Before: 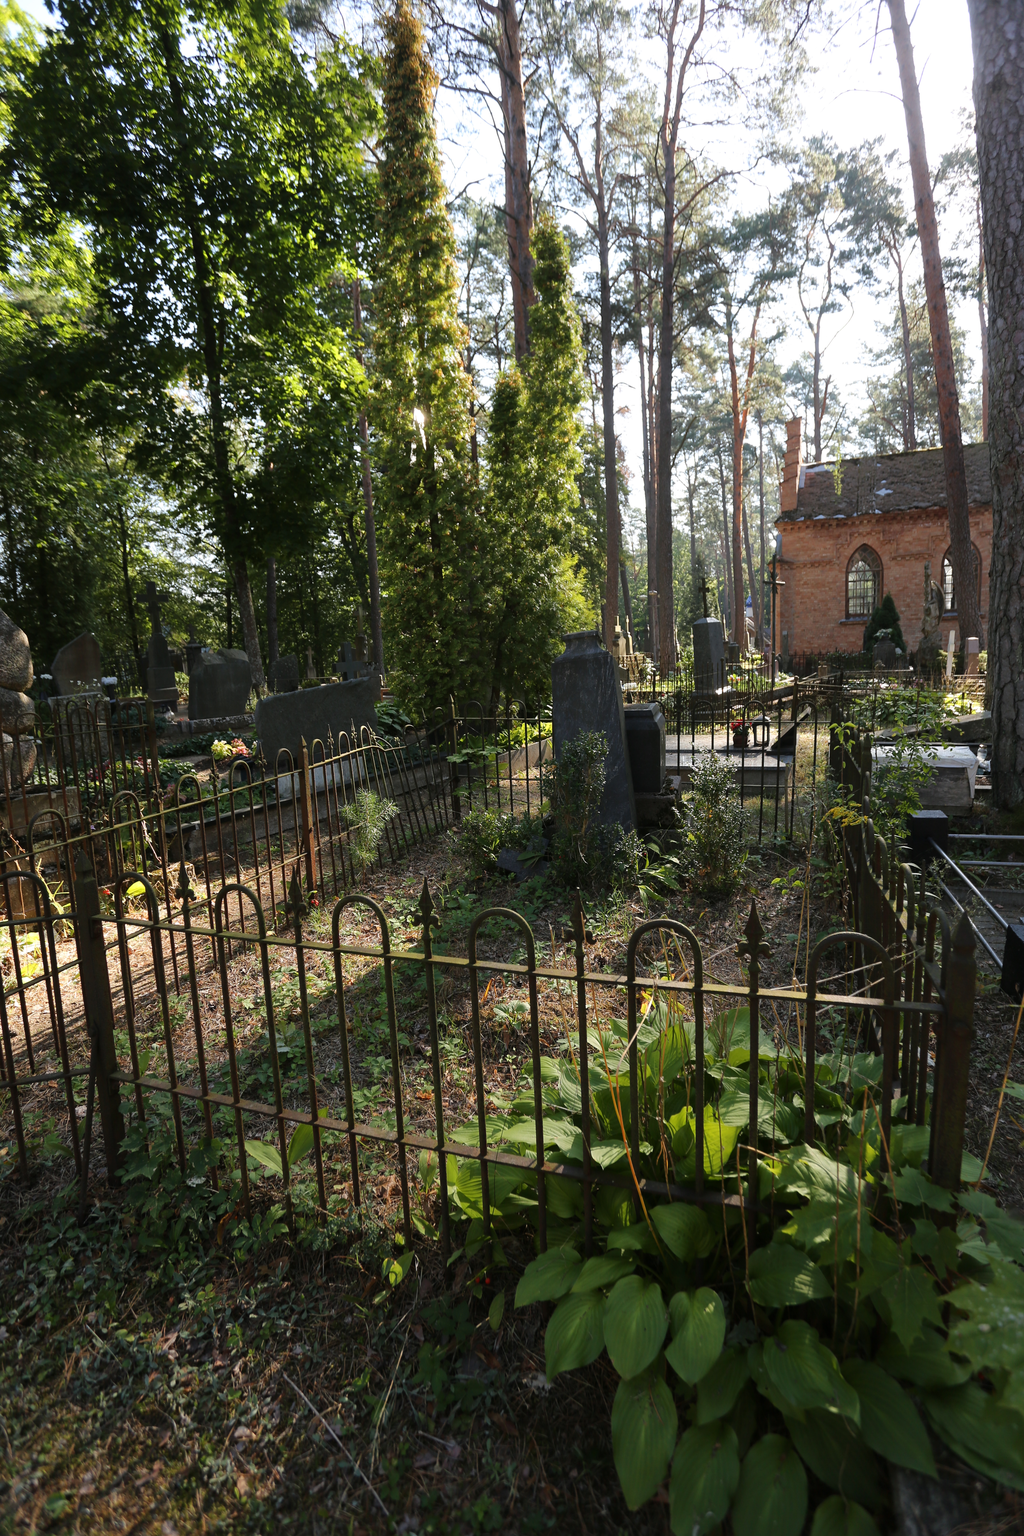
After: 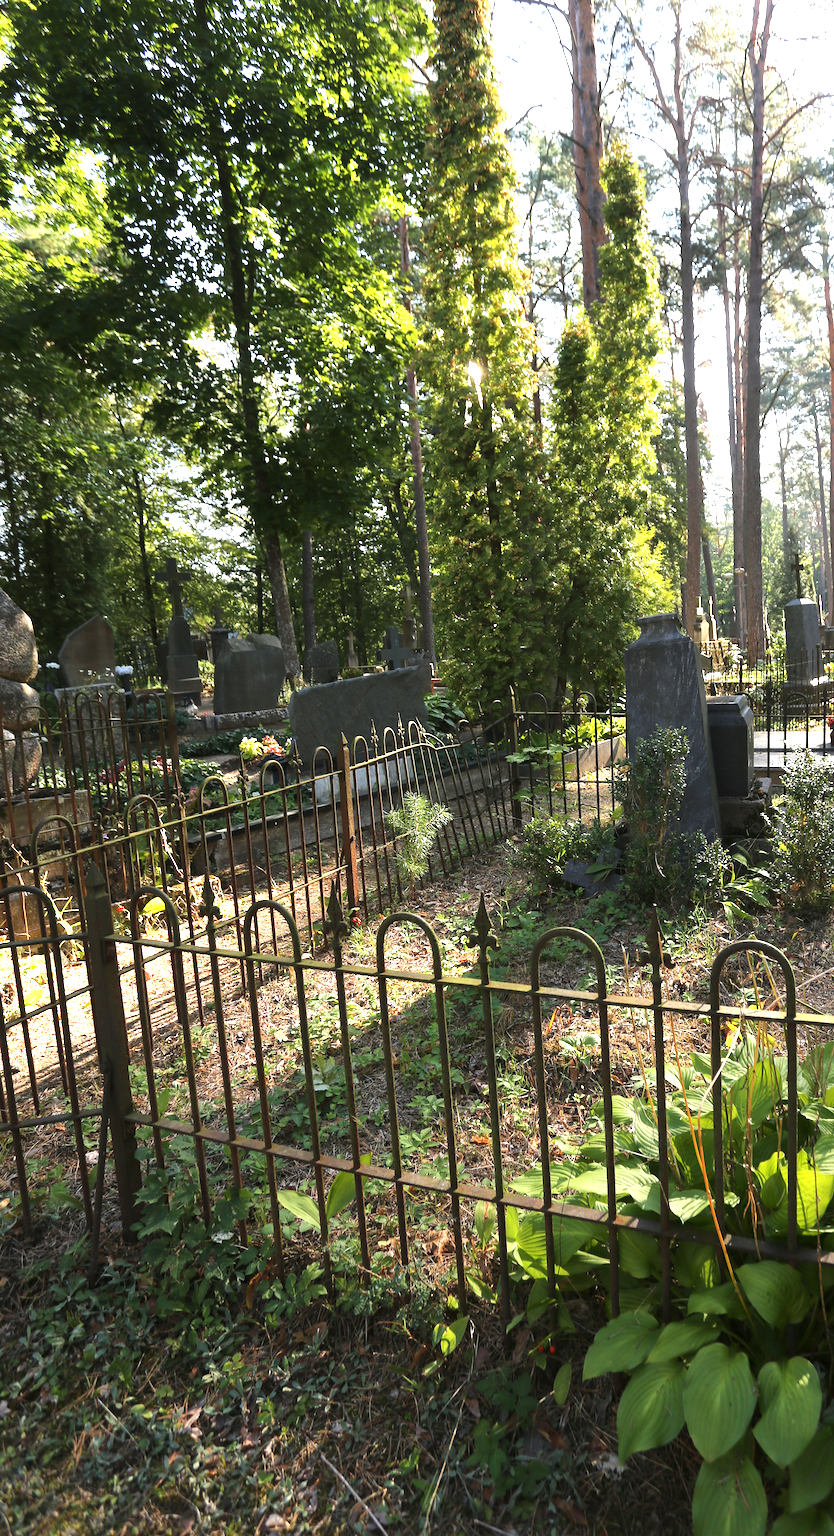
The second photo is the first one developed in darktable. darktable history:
crop: top 5.803%, right 27.864%, bottom 5.804%
exposure: exposure 1.15 EV, compensate highlight preservation false
